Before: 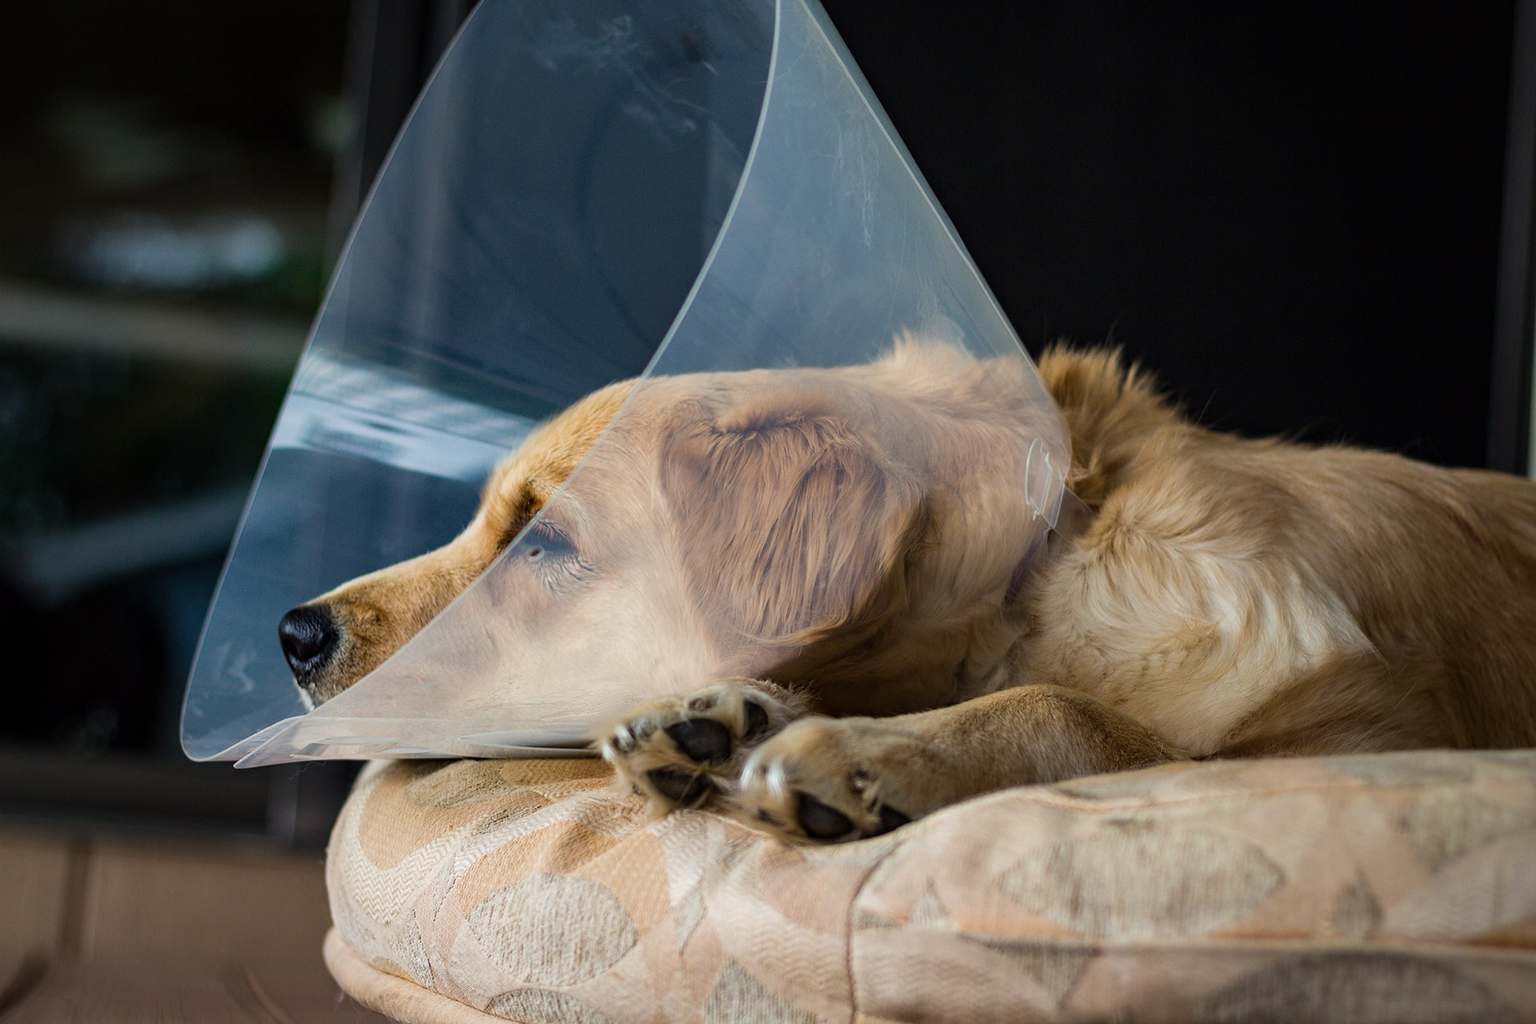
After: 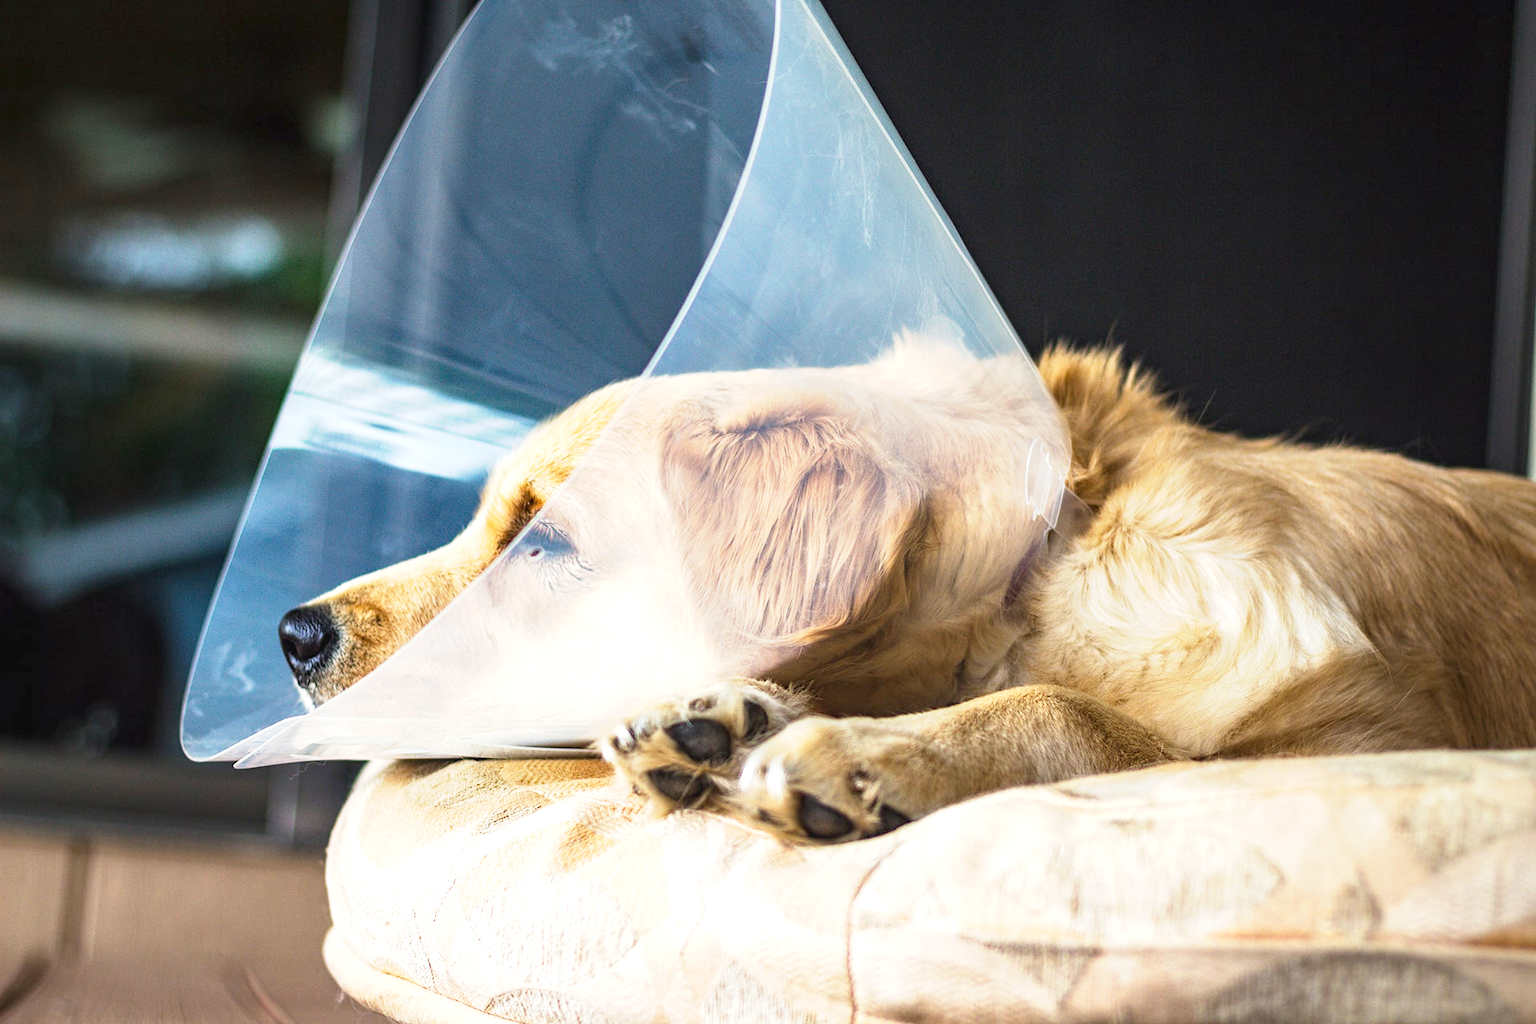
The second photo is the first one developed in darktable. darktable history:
exposure: black level correction 0, exposure 1.2 EV, compensate highlight preservation false
base curve: curves: ch0 [(0, 0) (0.579, 0.807) (1, 1)], preserve colors none
local contrast: detail 110%
